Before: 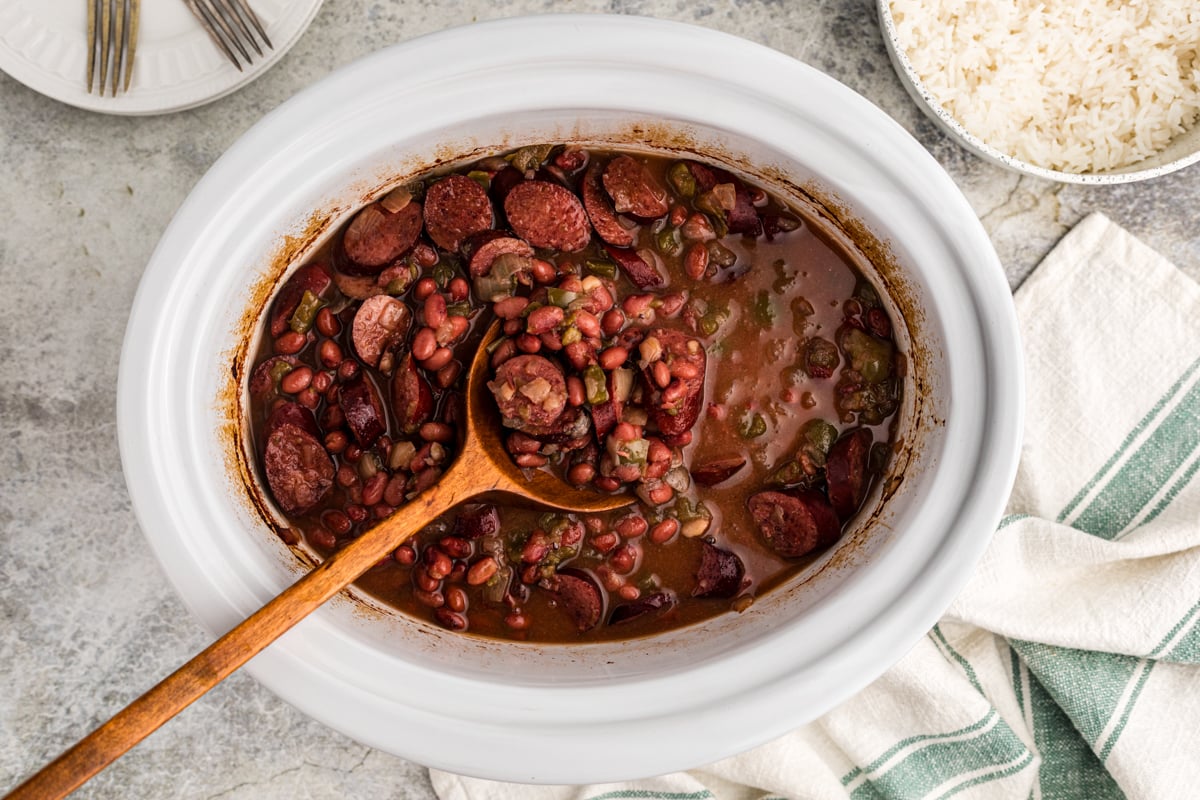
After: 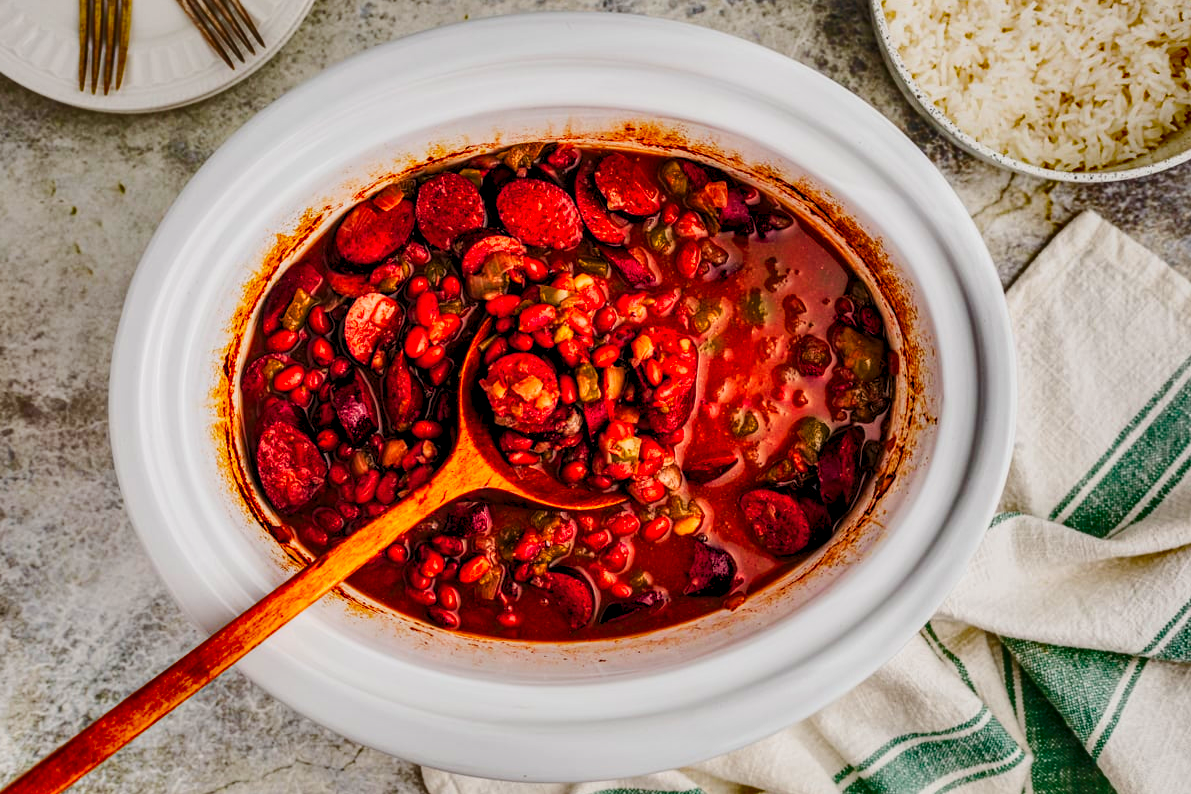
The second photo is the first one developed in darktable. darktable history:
levels: black 0.075%, white 99.94%, levels [0.008, 0.318, 0.836]
exposure: exposure -1.906 EV, compensate exposure bias true, compensate highlight preservation false
crop and rotate: left 0.687%, top 0.354%, bottom 0.351%
shadows and highlights: shadows 24.64, highlights -76.66, soften with gaussian
local contrast: detail 130%
base curve: curves: ch0 [(0, 0) (0.028, 0.03) (0.121, 0.232) (0.46, 0.748) (0.859, 0.968) (1, 1)], preserve colors none
color balance rgb: perceptual saturation grading › global saturation 25.341%, global vibrance 20%
